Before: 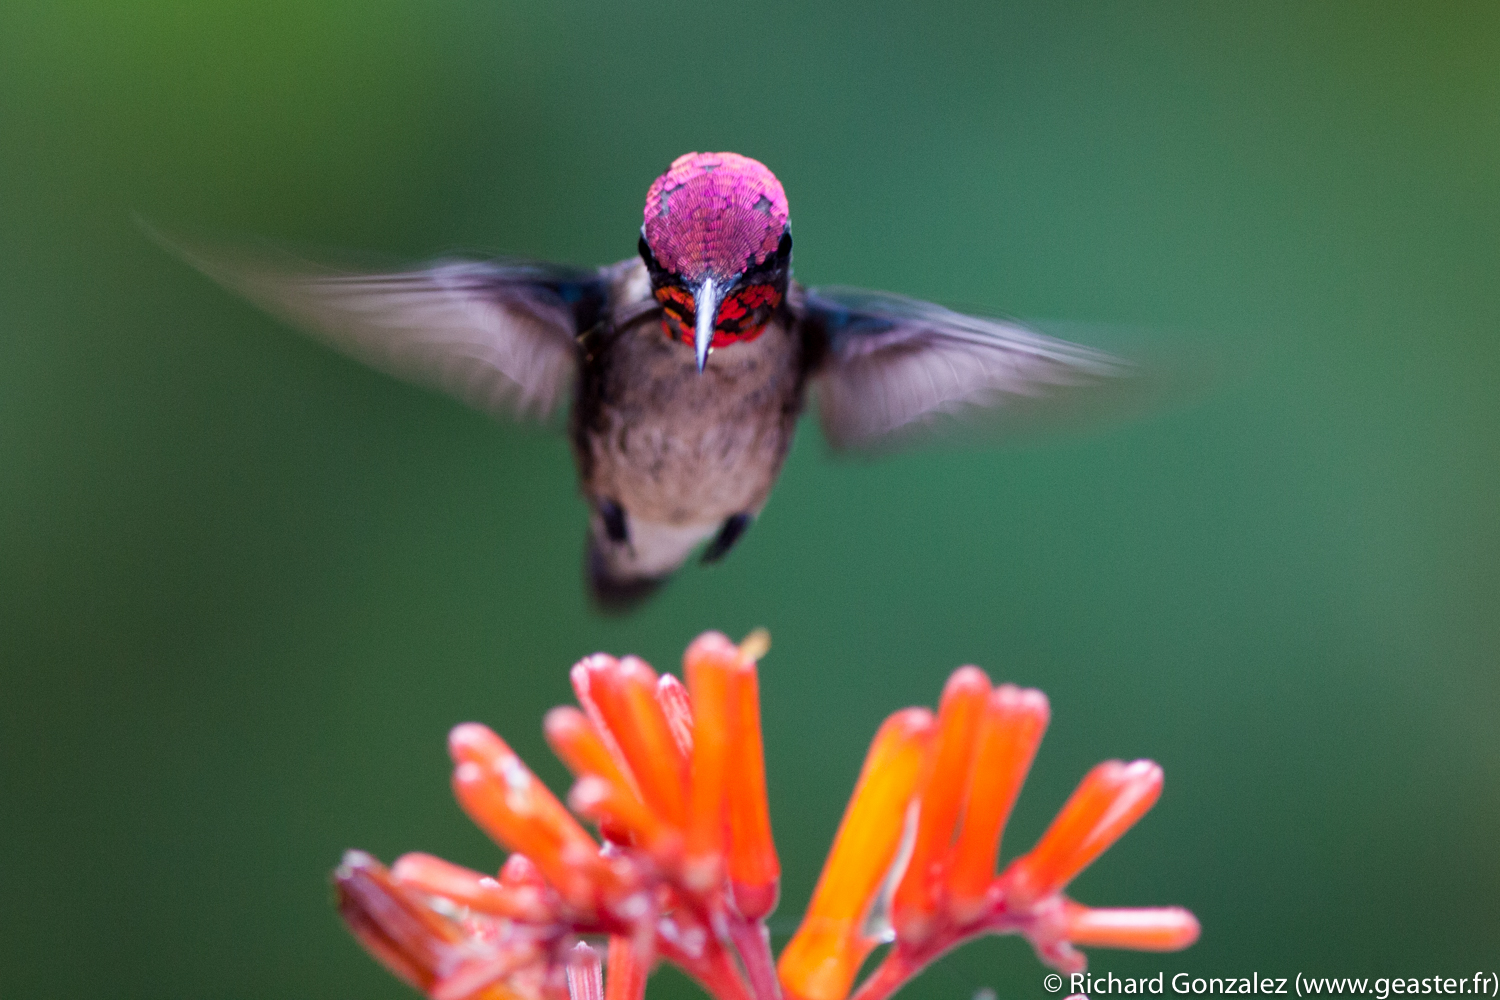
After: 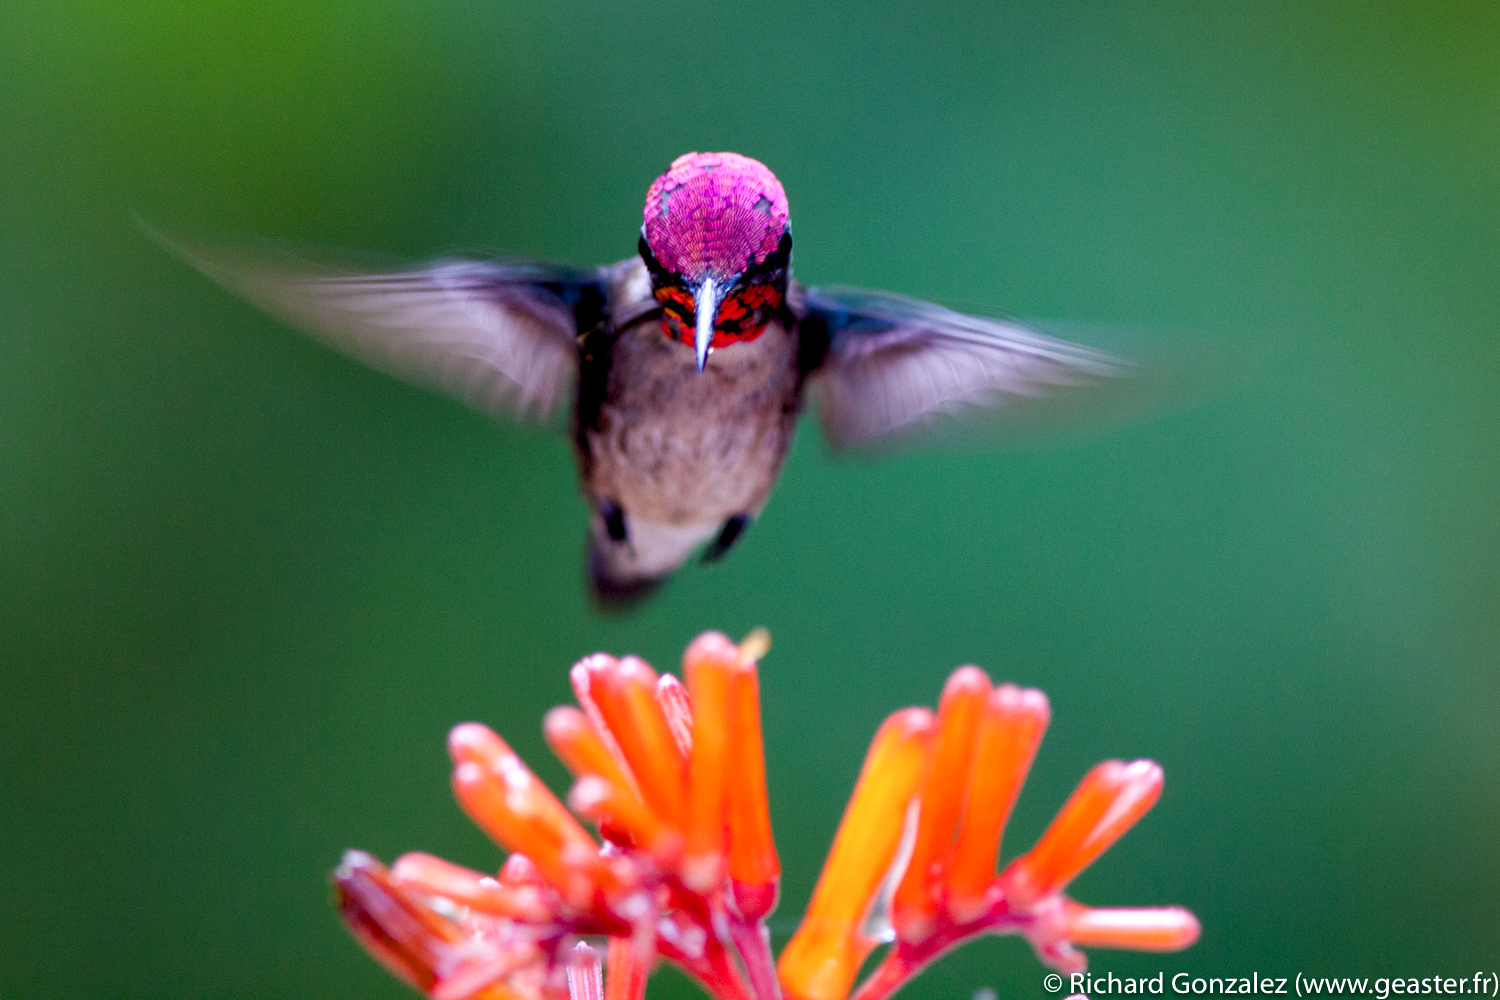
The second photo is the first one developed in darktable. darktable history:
exposure: black level correction 0.005, exposure 0.286 EV, compensate highlight preservation false
white balance: red 0.976, blue 1.04
color balance rgb: perceptual saturation grading › global saturation 20%, perceptual saturation grading › highlights -25%, perceptual saturation grading › shadows 25%
